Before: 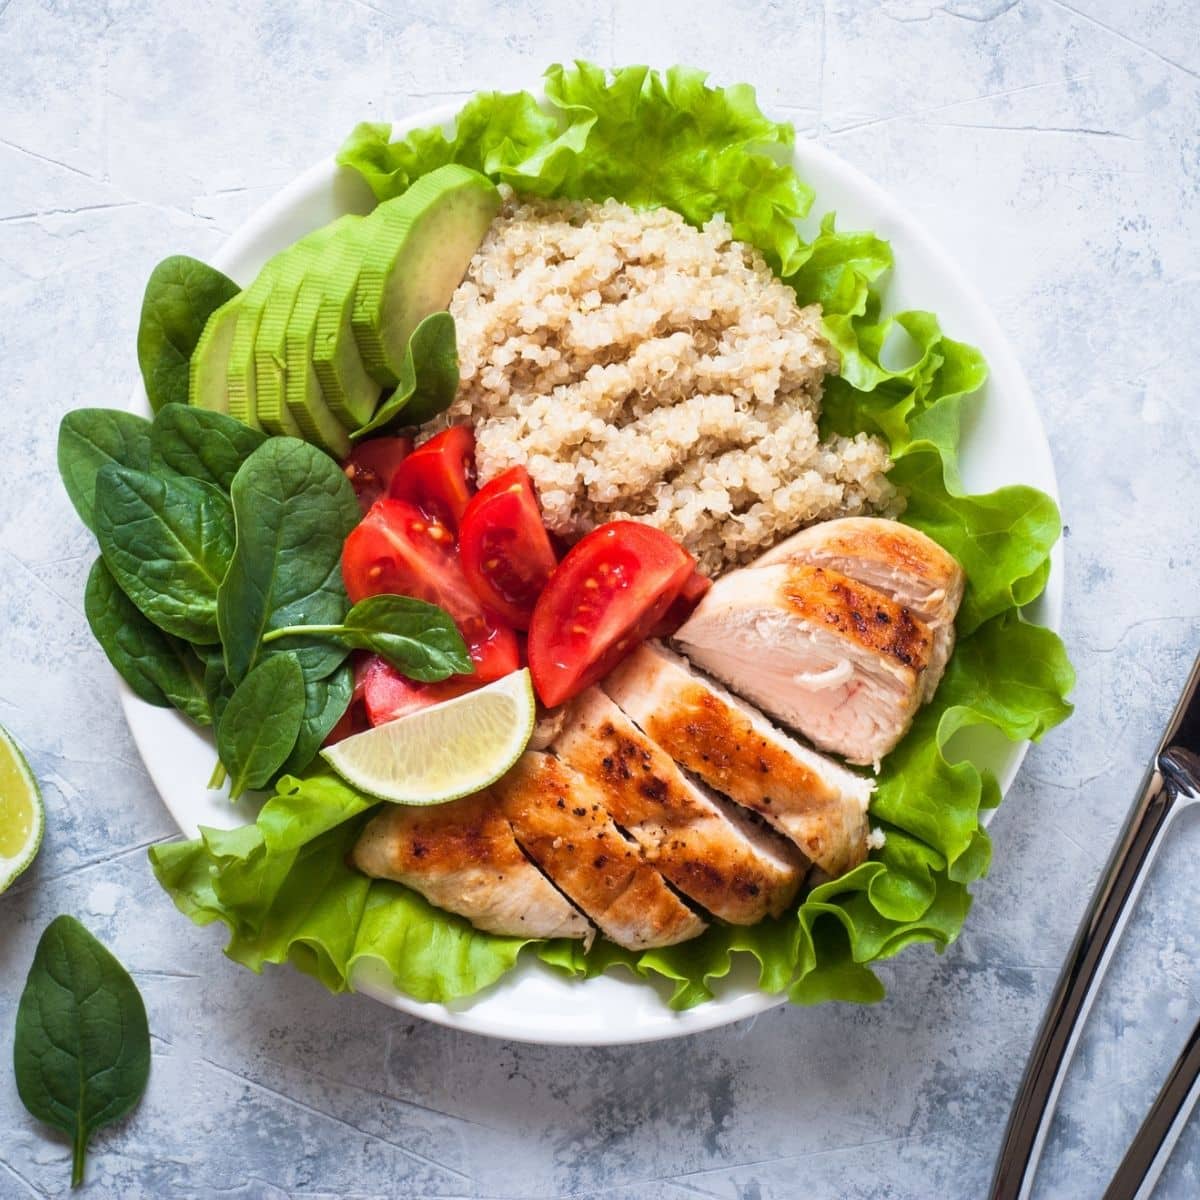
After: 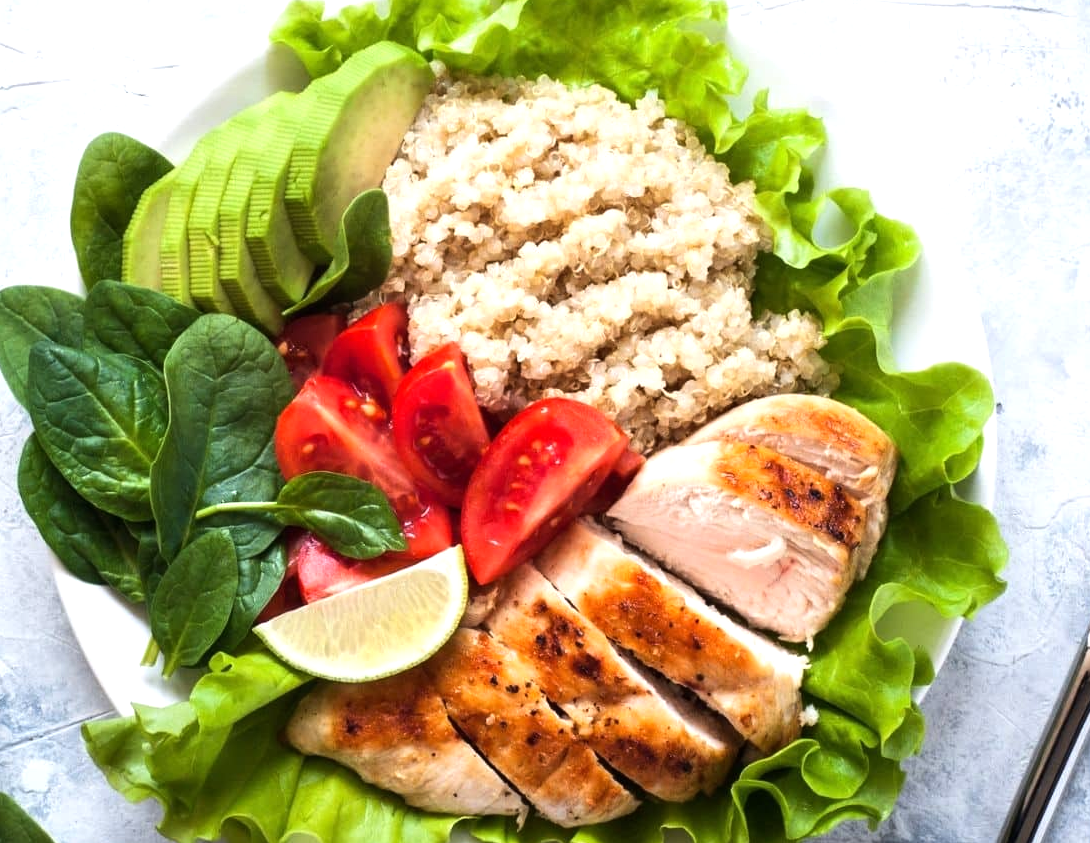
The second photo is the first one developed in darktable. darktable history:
tone equalizer: -8 EV -0.417 EV, -7 EV -0.389 EV, -6 EV -0.333 EV, -5 EV -0.222 EV, -3 EV 0.222 EV, -2 EV 0.333 EV, -1 EV 0.389 EV, +0 EV 0.417 EV, edges refinement/feathering 500, mask exposure compensation -1.57 EV, preserve details no
crop: left 5.596%, top 10.314%, right 3.534%, bottom 19.395%
